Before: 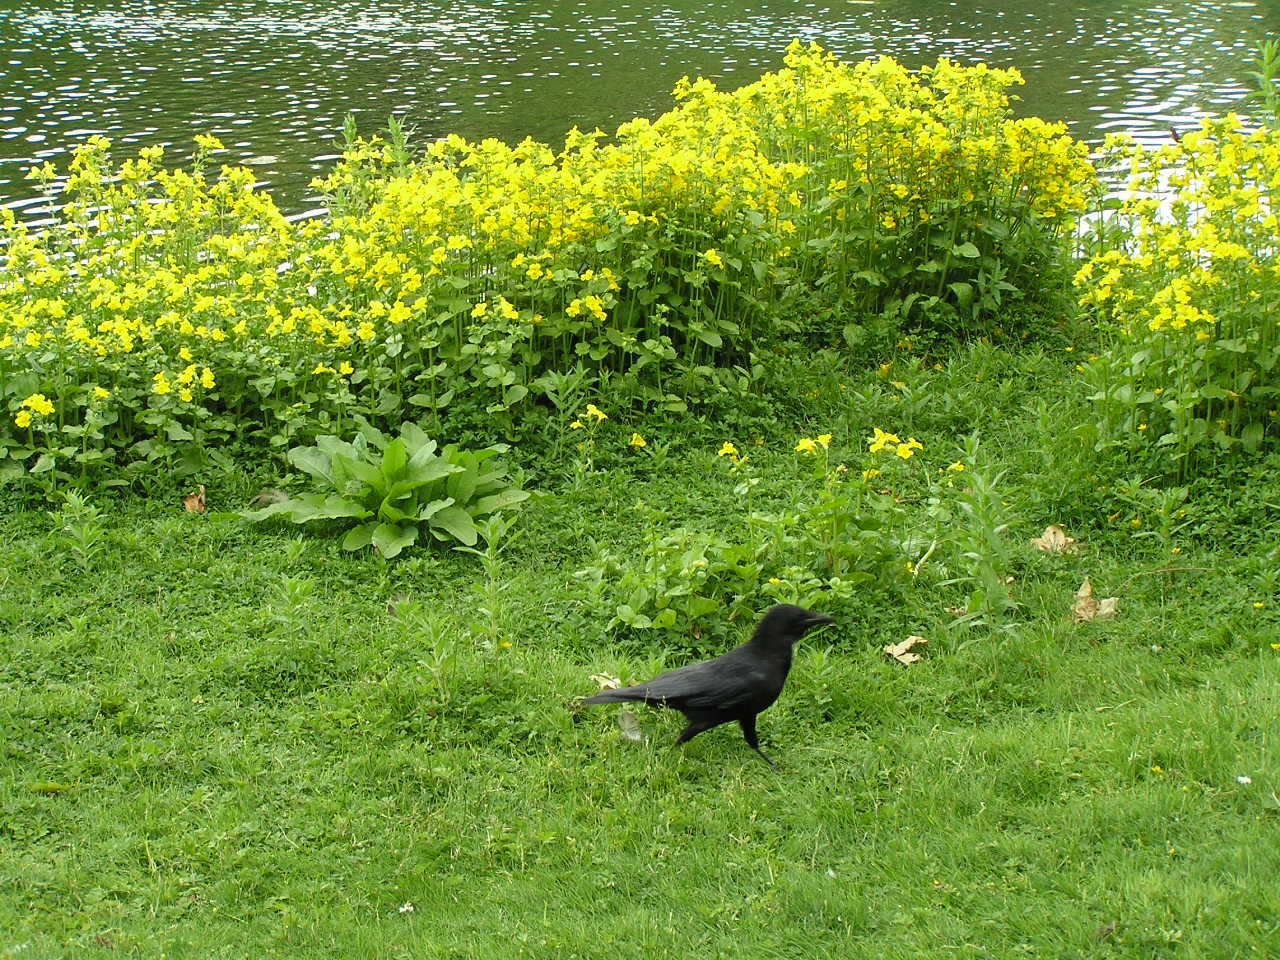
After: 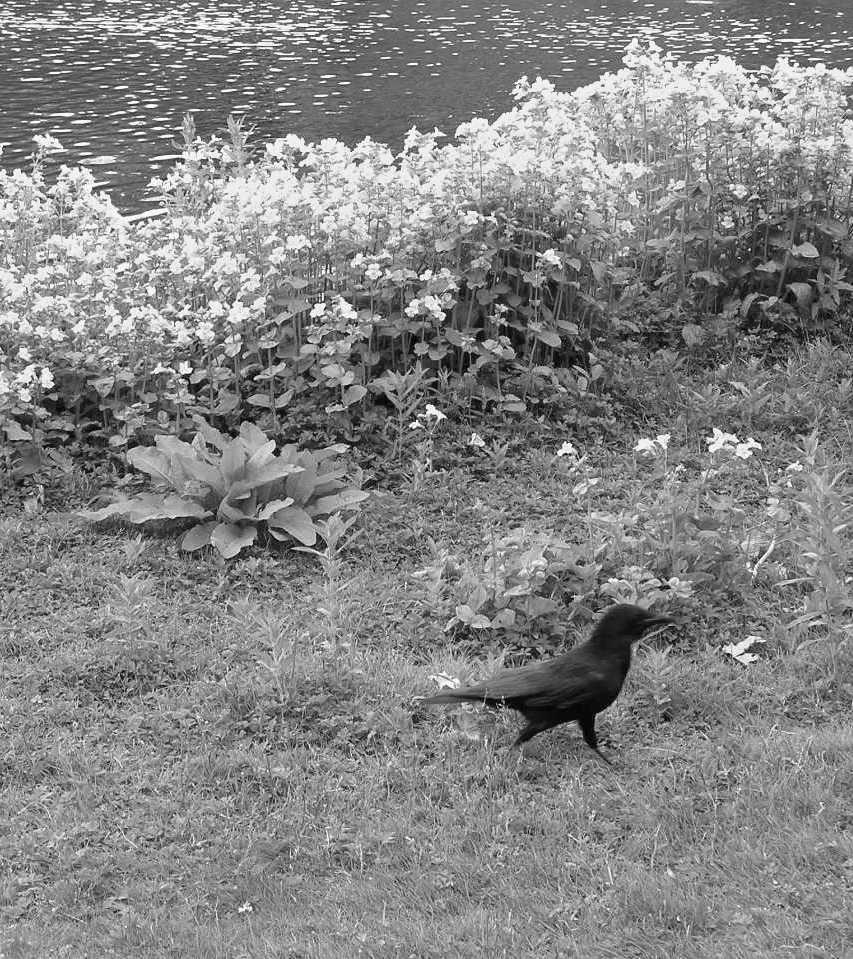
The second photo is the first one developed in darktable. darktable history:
monochrome: on, module defaults
crop and rotate: left 12.648%, right 20.685%
